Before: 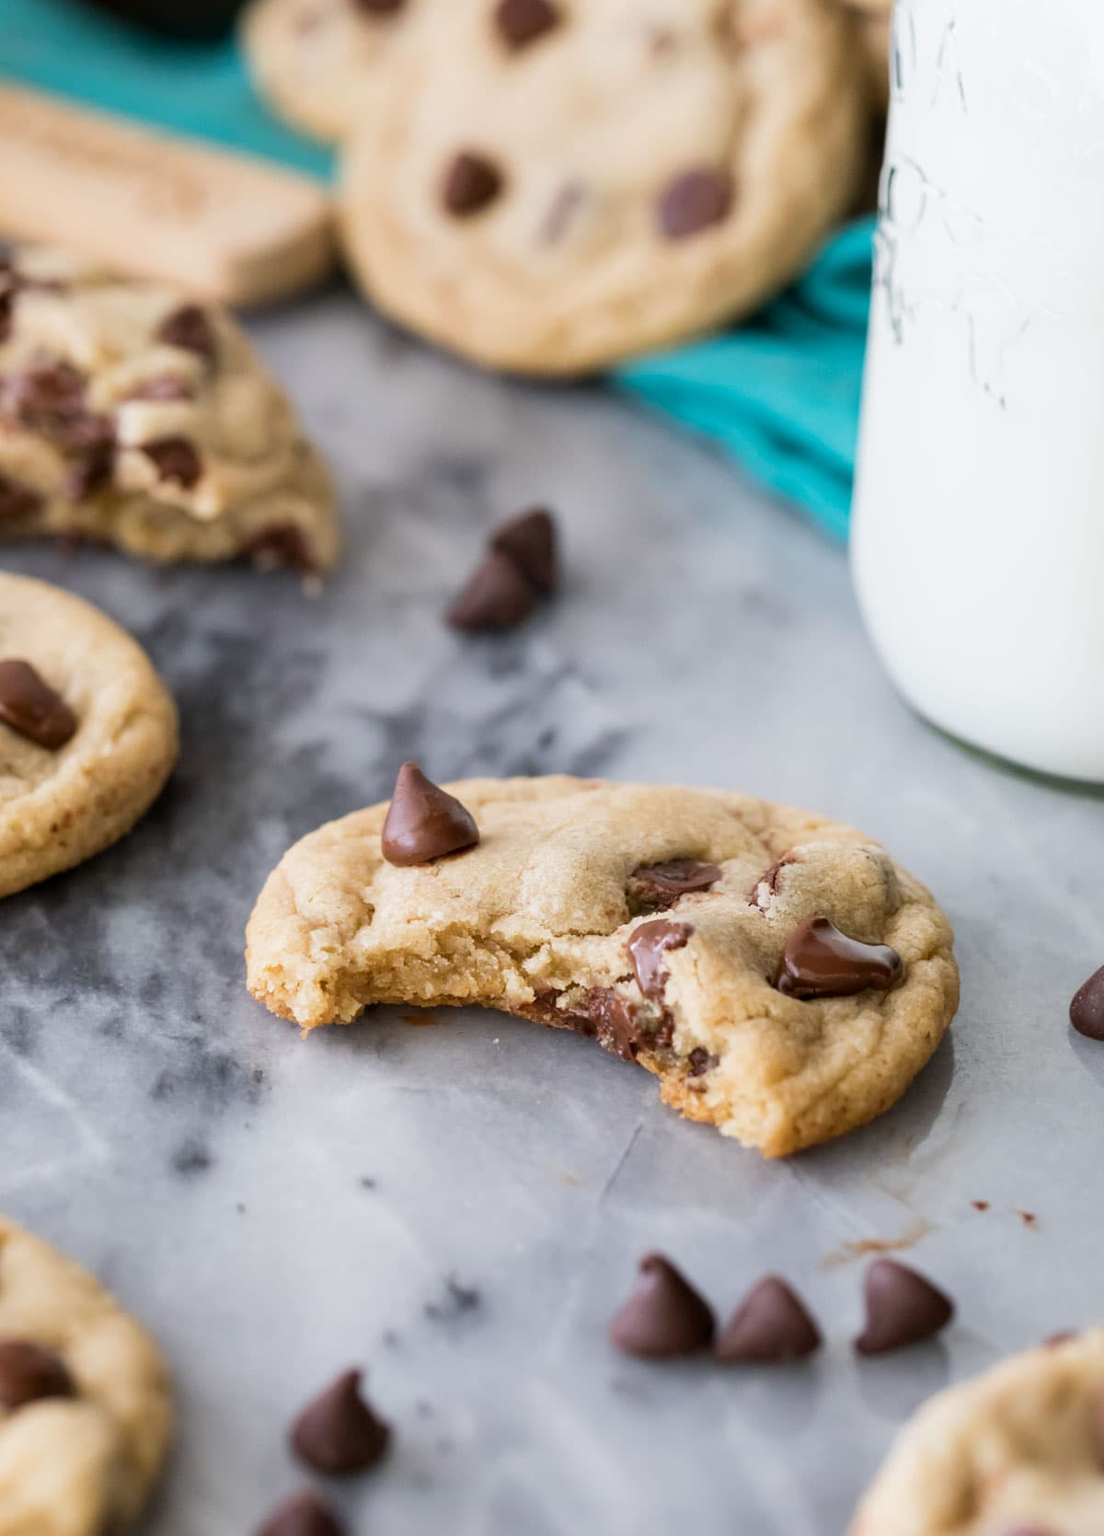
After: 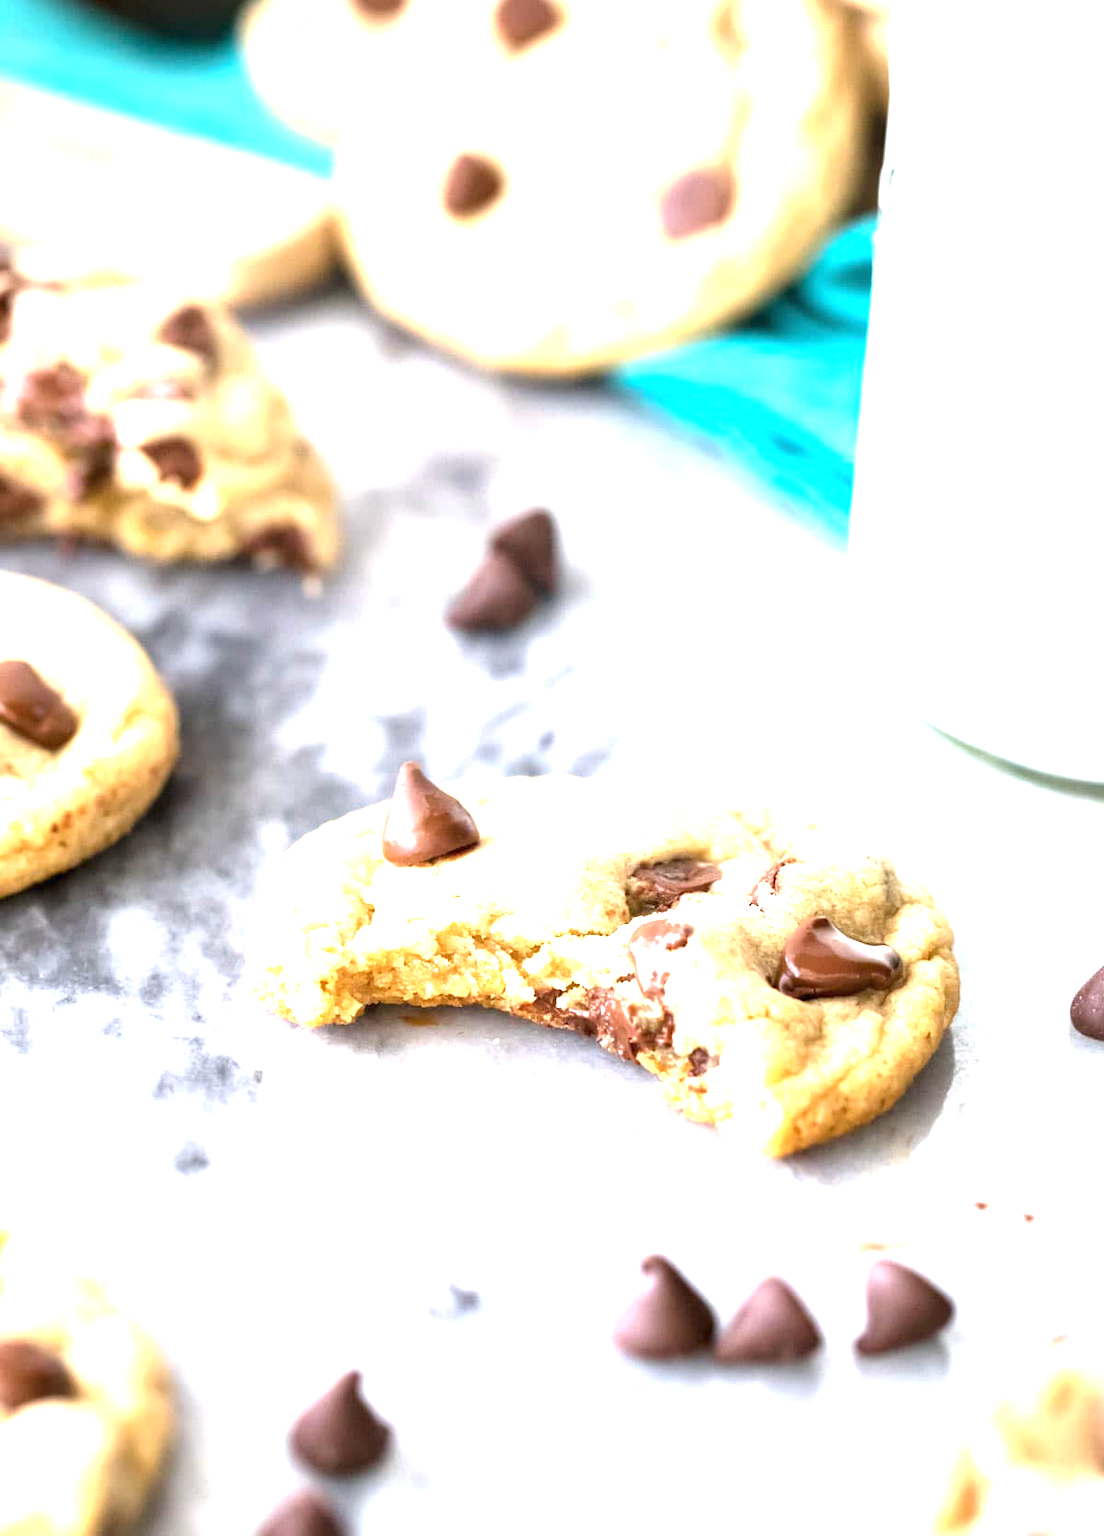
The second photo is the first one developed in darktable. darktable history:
exposure: black level correction 0, exposure 1.978 EV, compensate exposure bias true, compensate highlight preservation false
